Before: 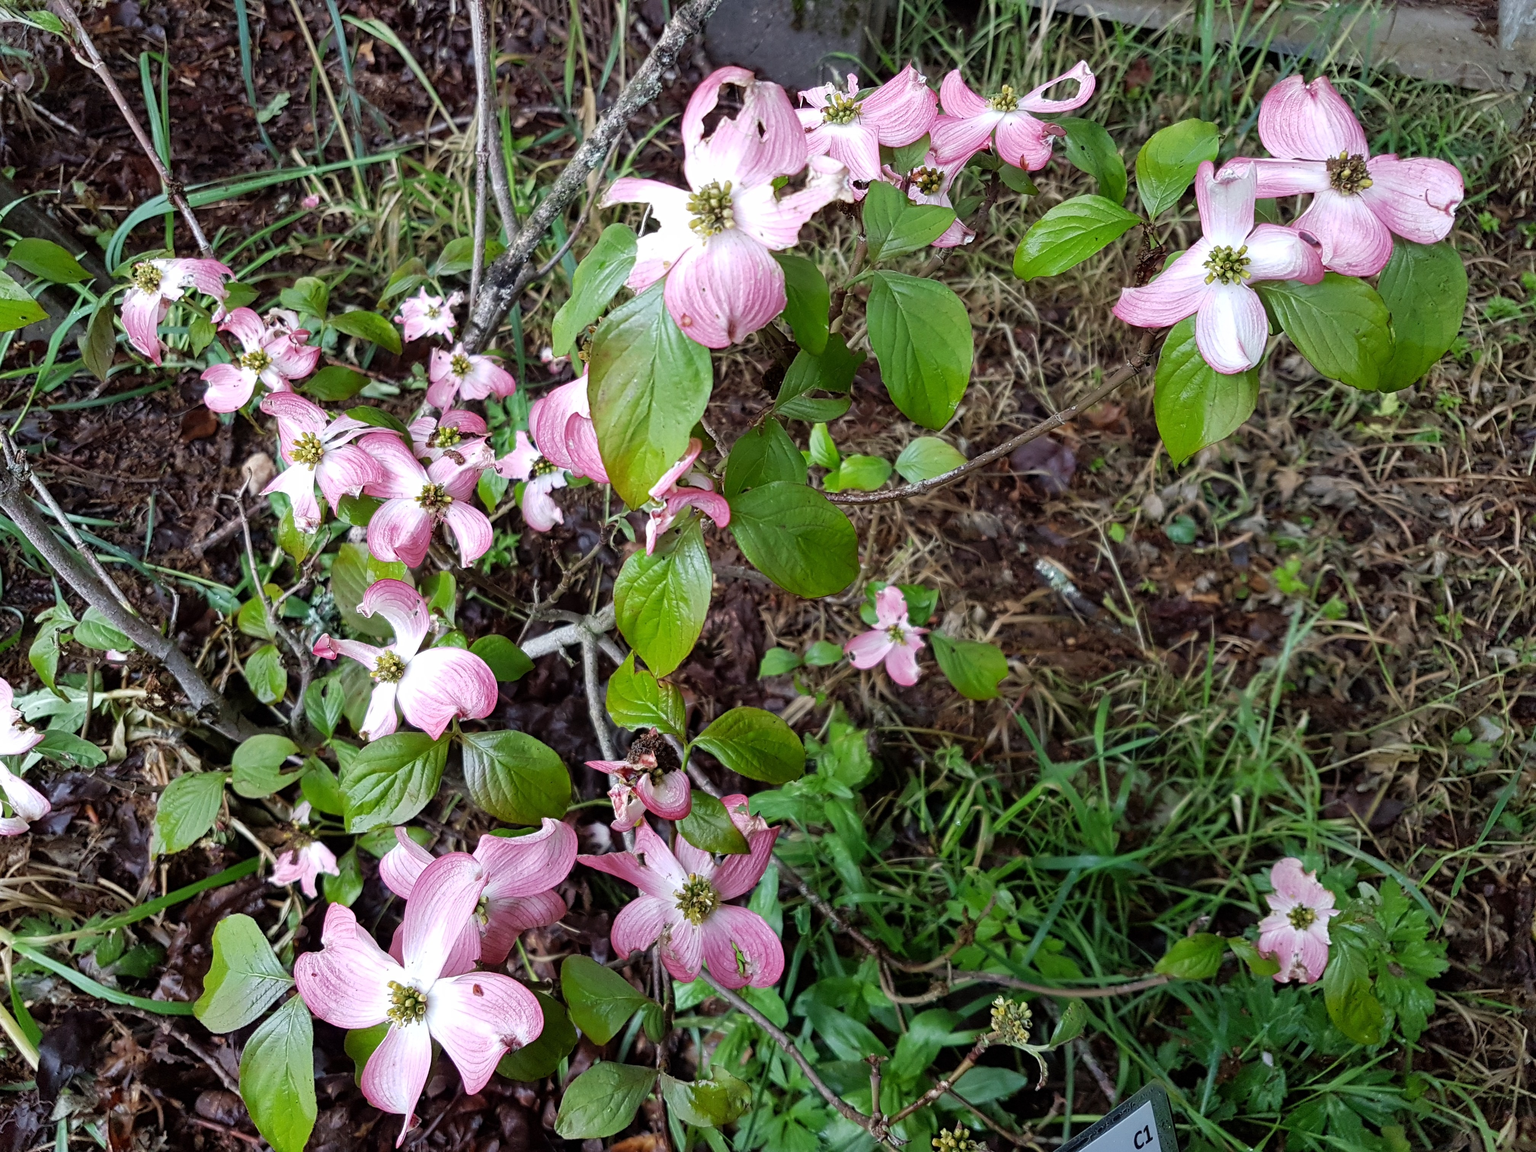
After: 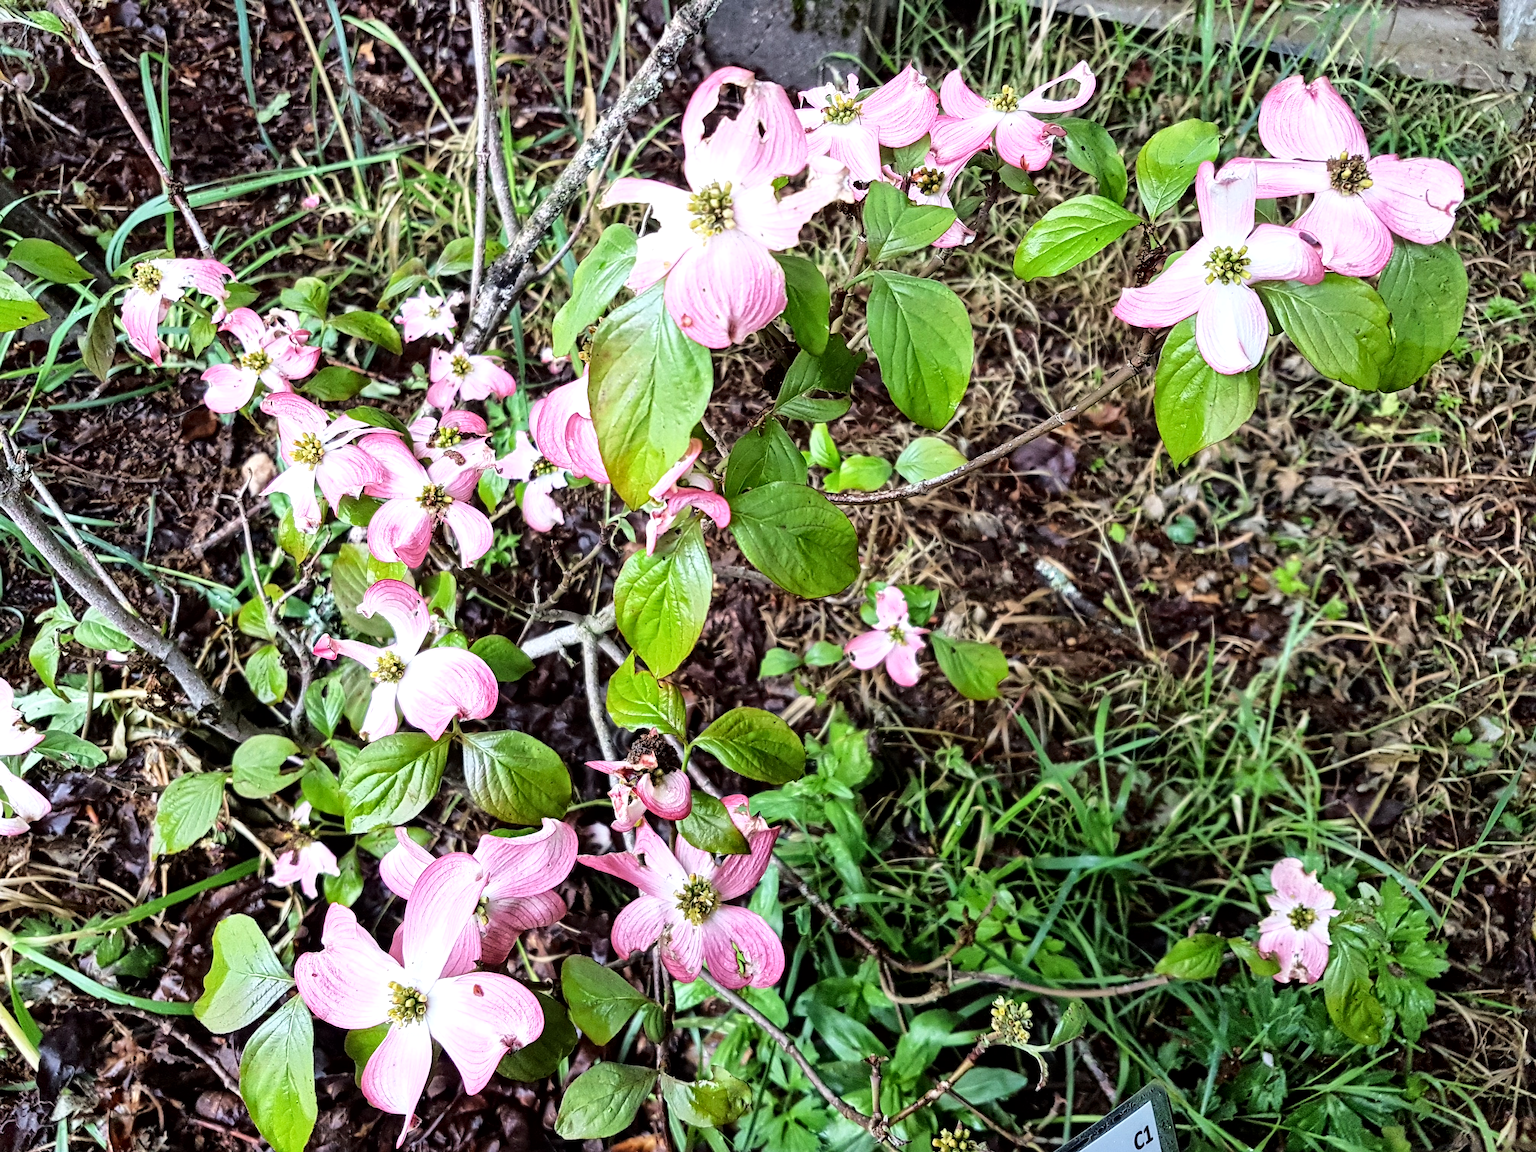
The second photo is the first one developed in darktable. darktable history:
local contrast: mode bilateral grid, contrast 20, coarseness 19, detail 163%, midtone range 0.2
base curve: curves: ch0 [(0, 0) (0.028, 0.03) (0.121, 0.232) (0.46, 0.748) (0.859, 0.968) (1, 1)]
